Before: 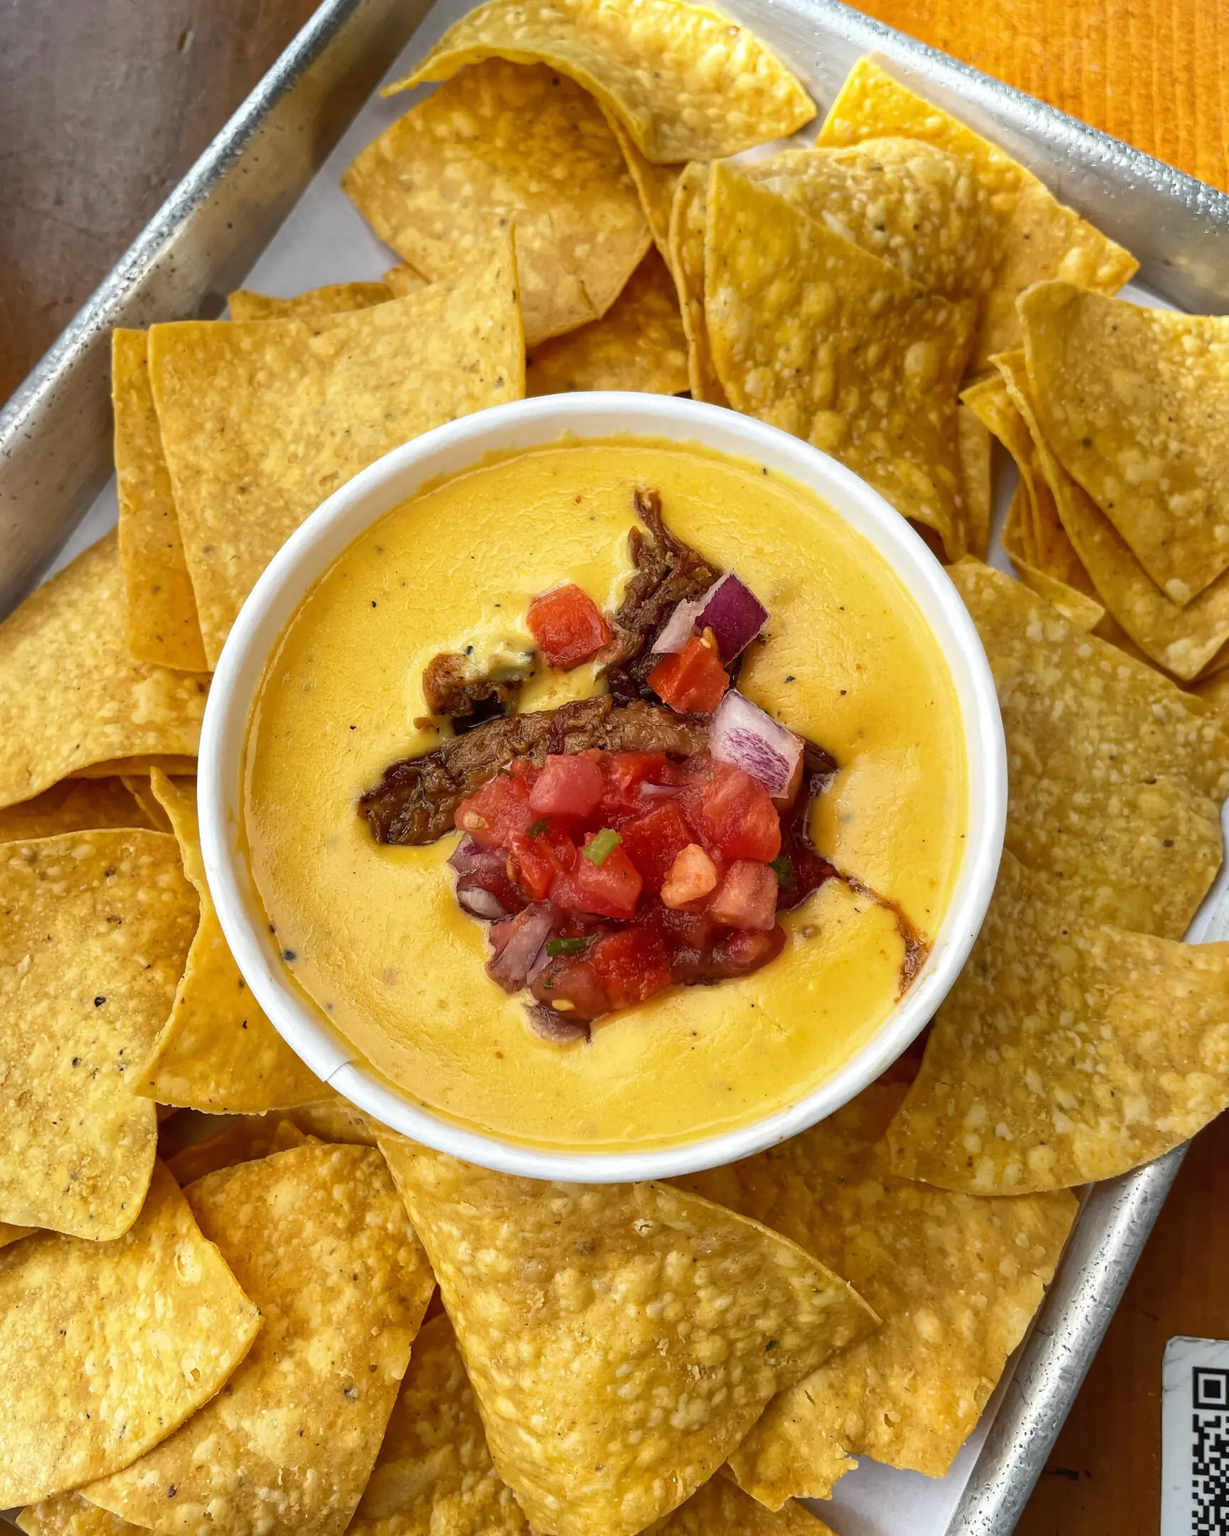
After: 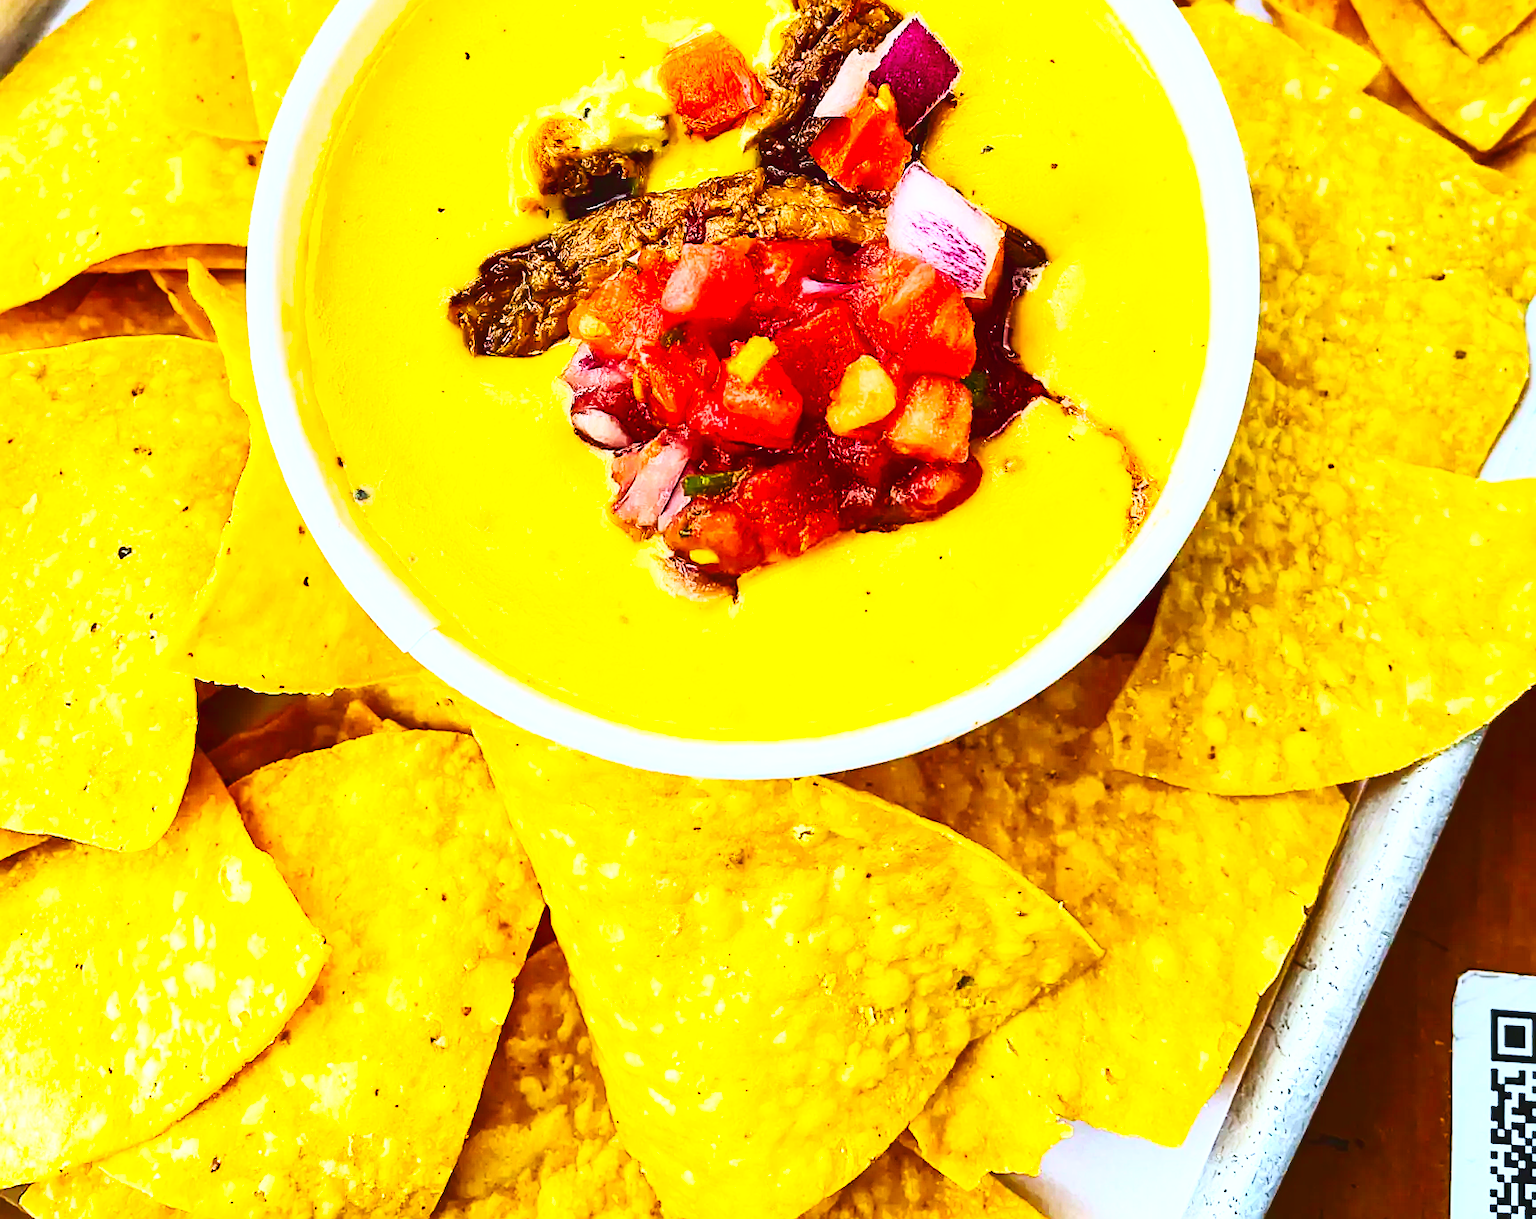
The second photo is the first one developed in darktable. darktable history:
contrast brightness saturation: contrast 0.2, brightness 0.15, saturation 0.14
white balance: red 0.924, blue 1.095
base curve: curves: ch0 [(0, 0) (0.028, 0.03) (0.121, 0.232) (0.46, 0.748) (0.859, 0.968) (1, 1)], preserve colors none
sharpen: on, module defaults
exposure: compensate highlight preservation false
crop and rotate: top 36.435%
color balance rgb: perceptual saturation grading › global saturation 30%, global vibrance 30%
tone curve: curves: ch0 [(0, 0.058) (0.198, 0.188) (0.512, 0.582) (0.625, 0.754) (0.81, 0.934) (1, 1)], color space Lab, linked channels, preserve colors none
